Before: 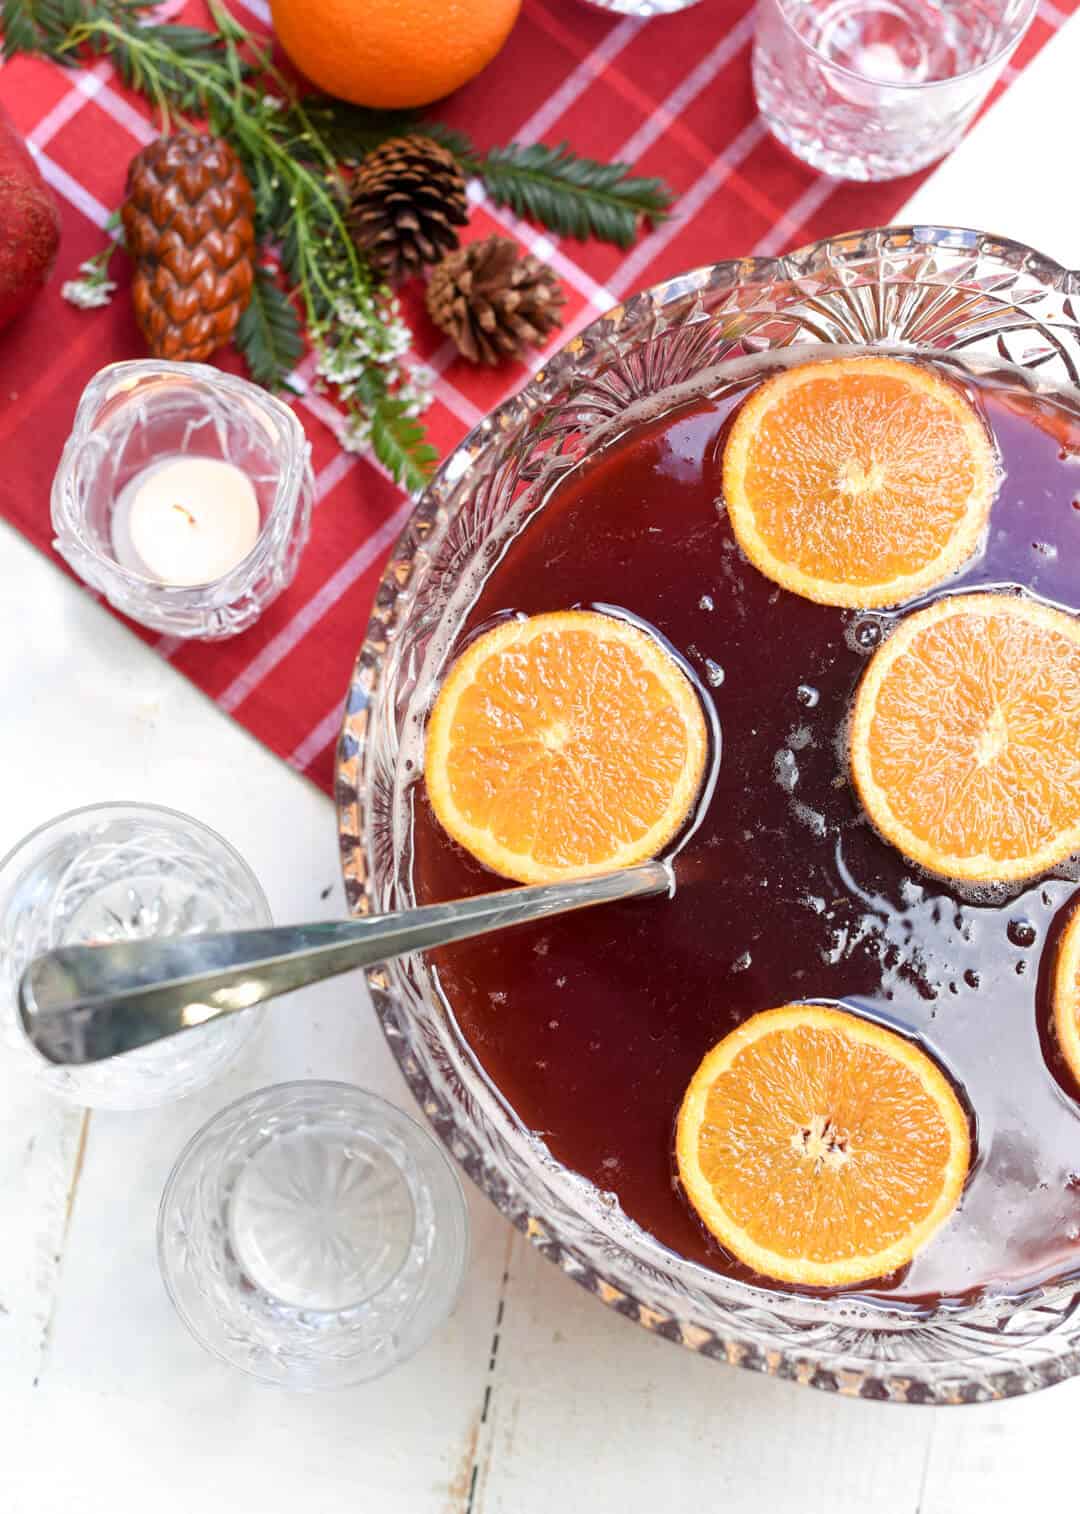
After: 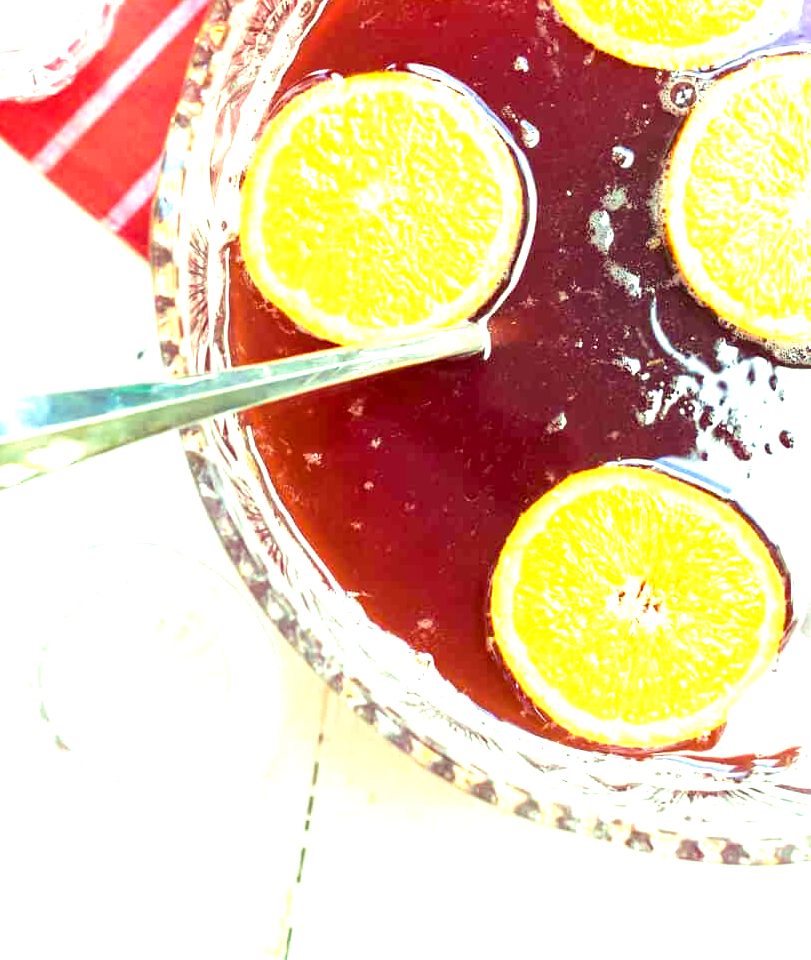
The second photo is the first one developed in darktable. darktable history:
crop and rotate: left 17.273%, top 35.645%, right 7.546%, bottom 0.93%
color balance rgb: highlights gain › luminance 15.558%, highlights gain › chroma 6.92%, highlights gain › hue 122.9°, global offset › hue 172.33°, linear chroma grading › shadows -10.605%, linear chroma grading › global chroma 19.624%, perceptual saturation grading › global saturation 0.003%, contrast -10.064%
exposure: black level correction 0.001, exposure 1.637 EV, compensate highlight preservation false
velvia: on, module defaults
